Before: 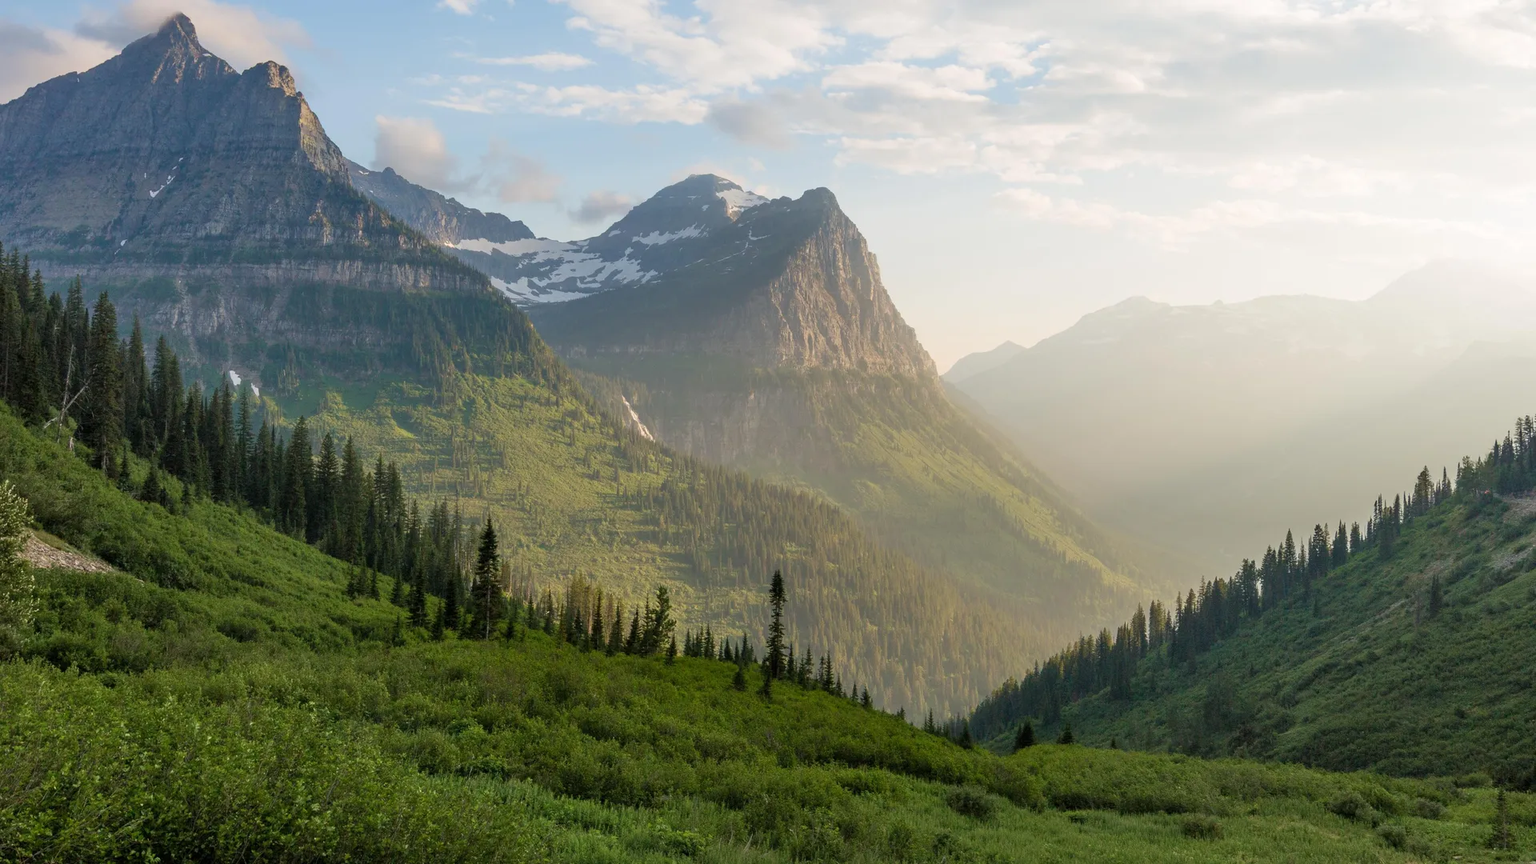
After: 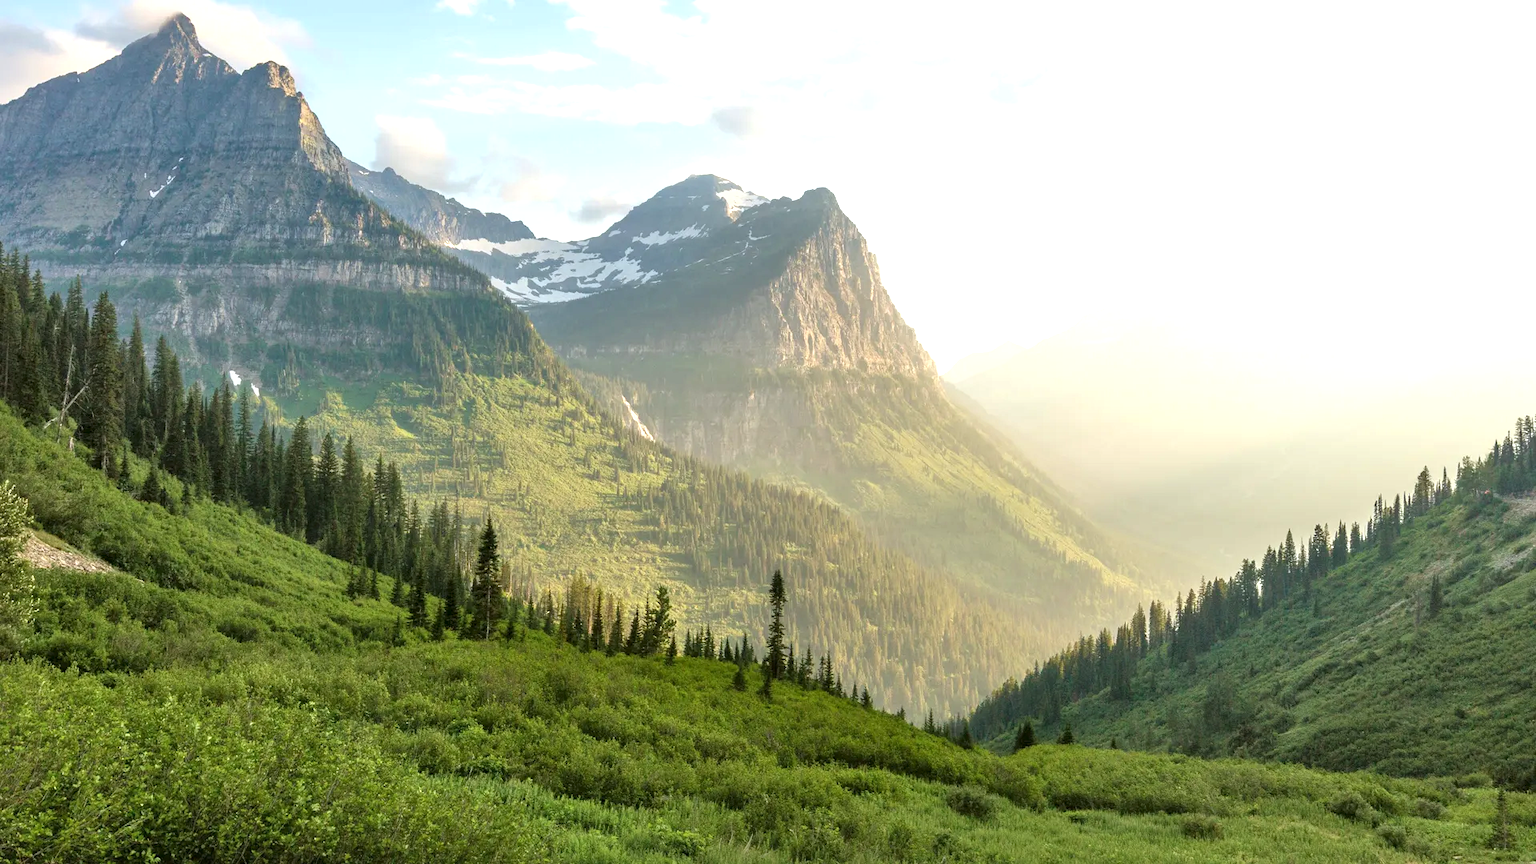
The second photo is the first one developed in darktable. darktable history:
exposure: black level correction 0, exposure 1 EV, compensate exposure bias true, compensate highlight preservation false
tone equalizer: on, module defaults
local contrast: mode bilateral grid, contrast 20, coarseness 50, detail 130%, midtone range 0.2
color balance: mode lift, gamma, gain (sRGB), lift [1.04, 1, 1, 0.97], gamma [1.01, 1, 1, 0.97], gain [0.96, 1, 1, 0.97]
